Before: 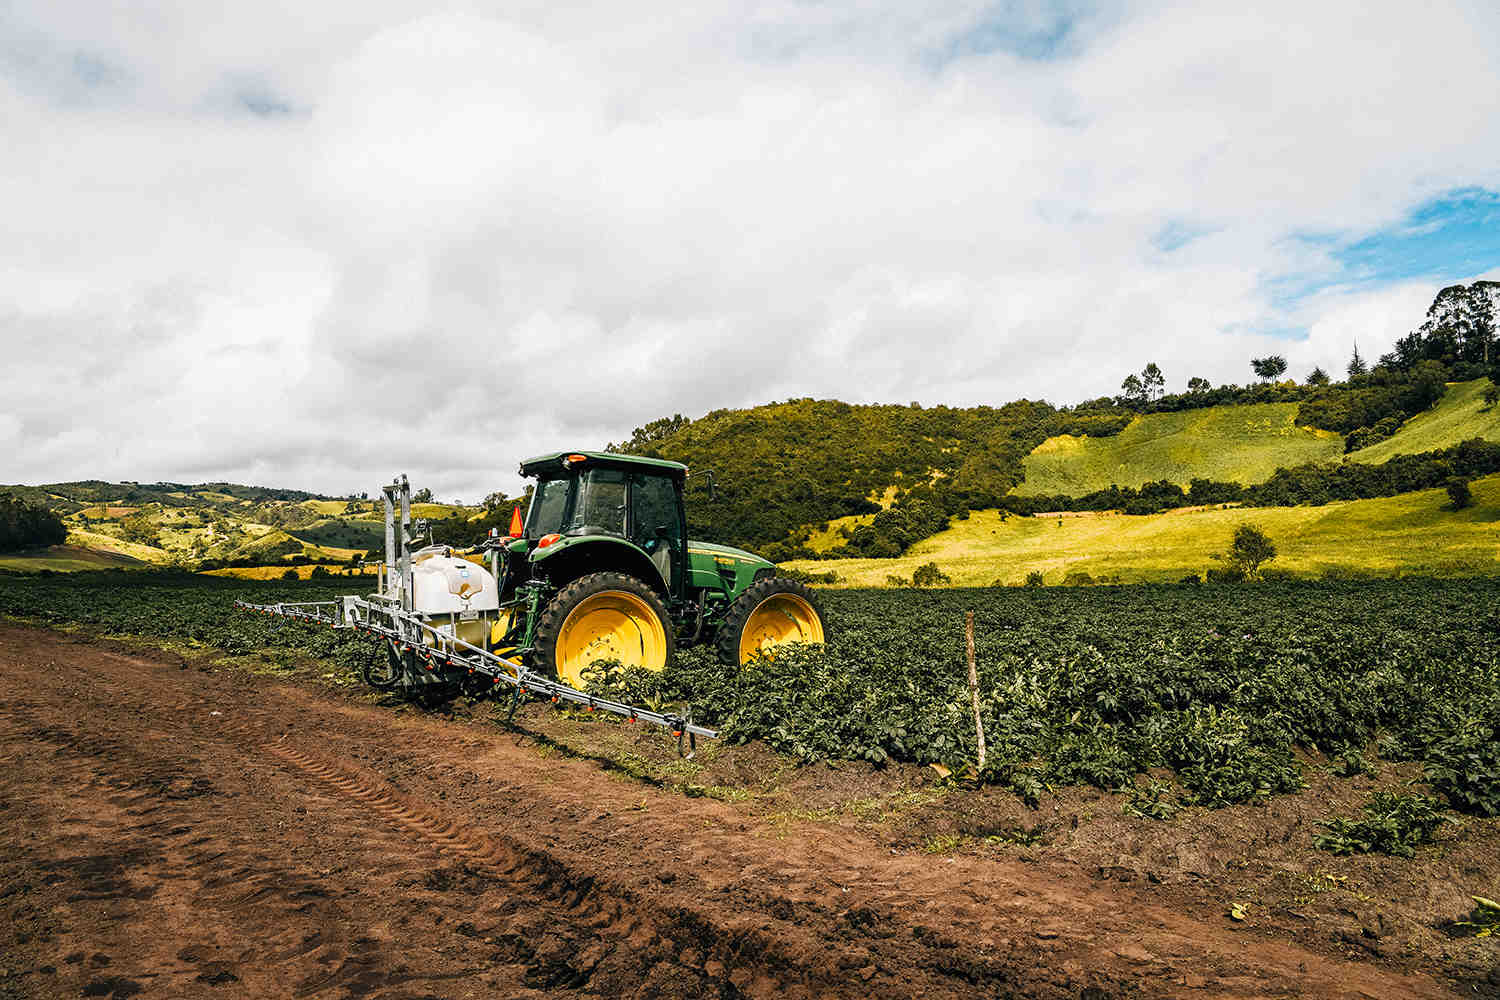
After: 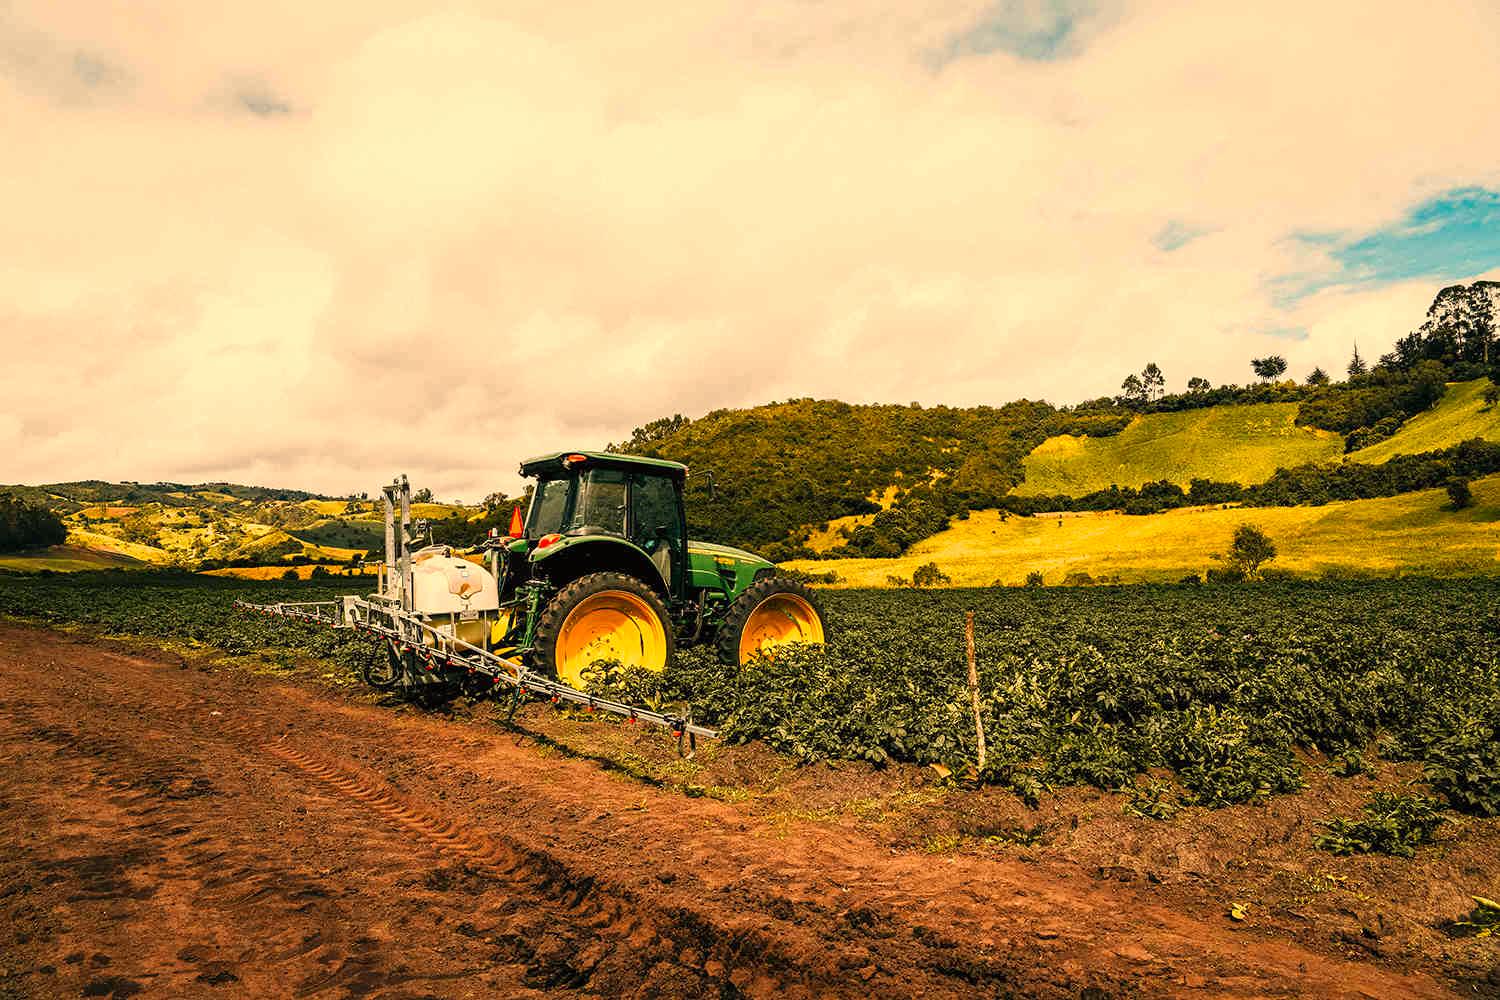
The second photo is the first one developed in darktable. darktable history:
white balance: red 1.138, green 0.996, blue 0.812
color correction: highlights a* 3.22, highlights b* 1.93, saturation 1.19
